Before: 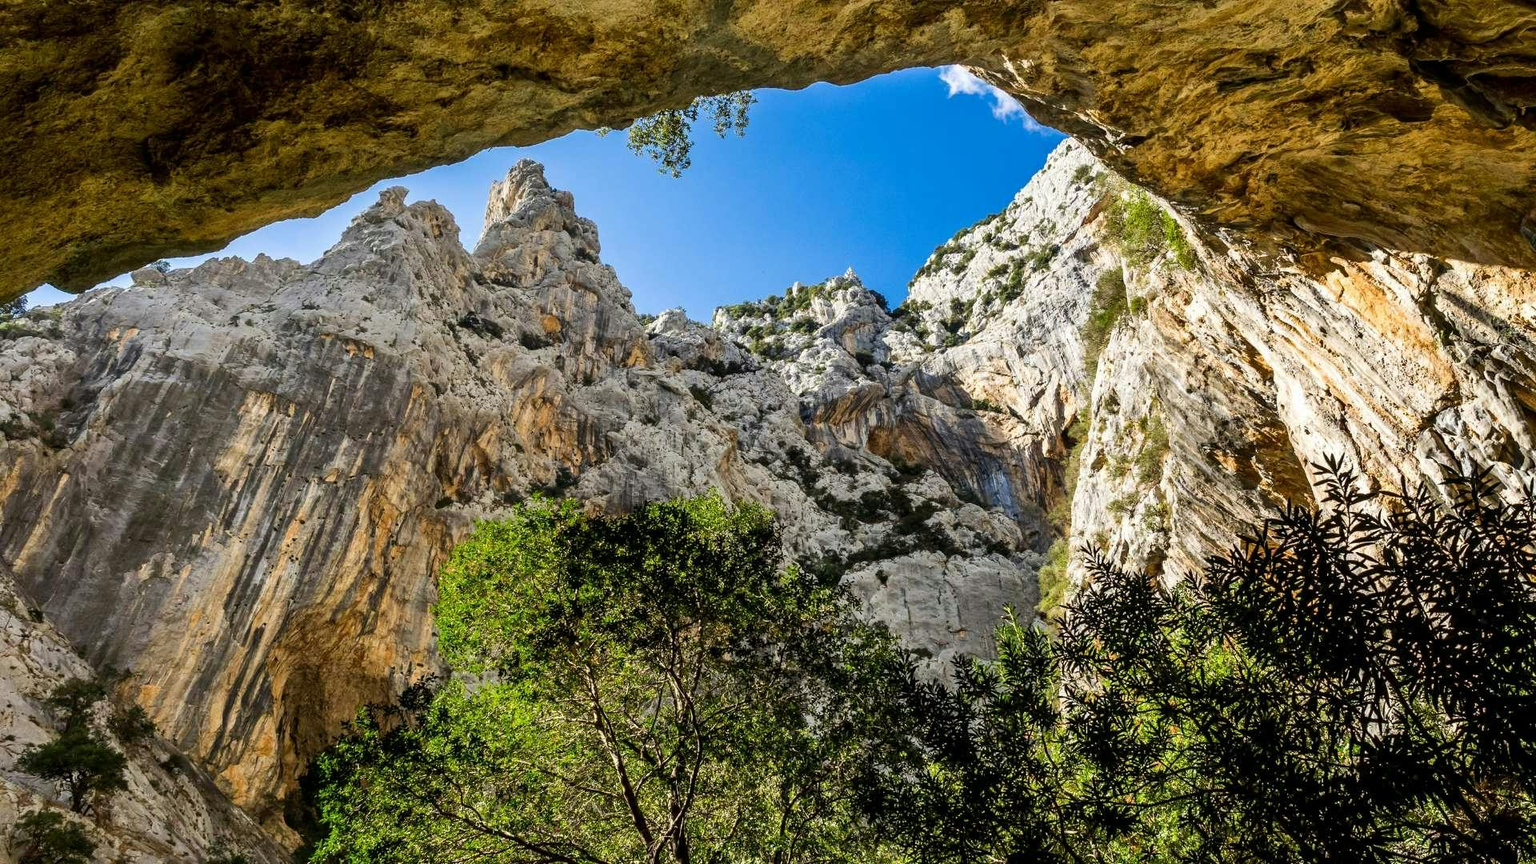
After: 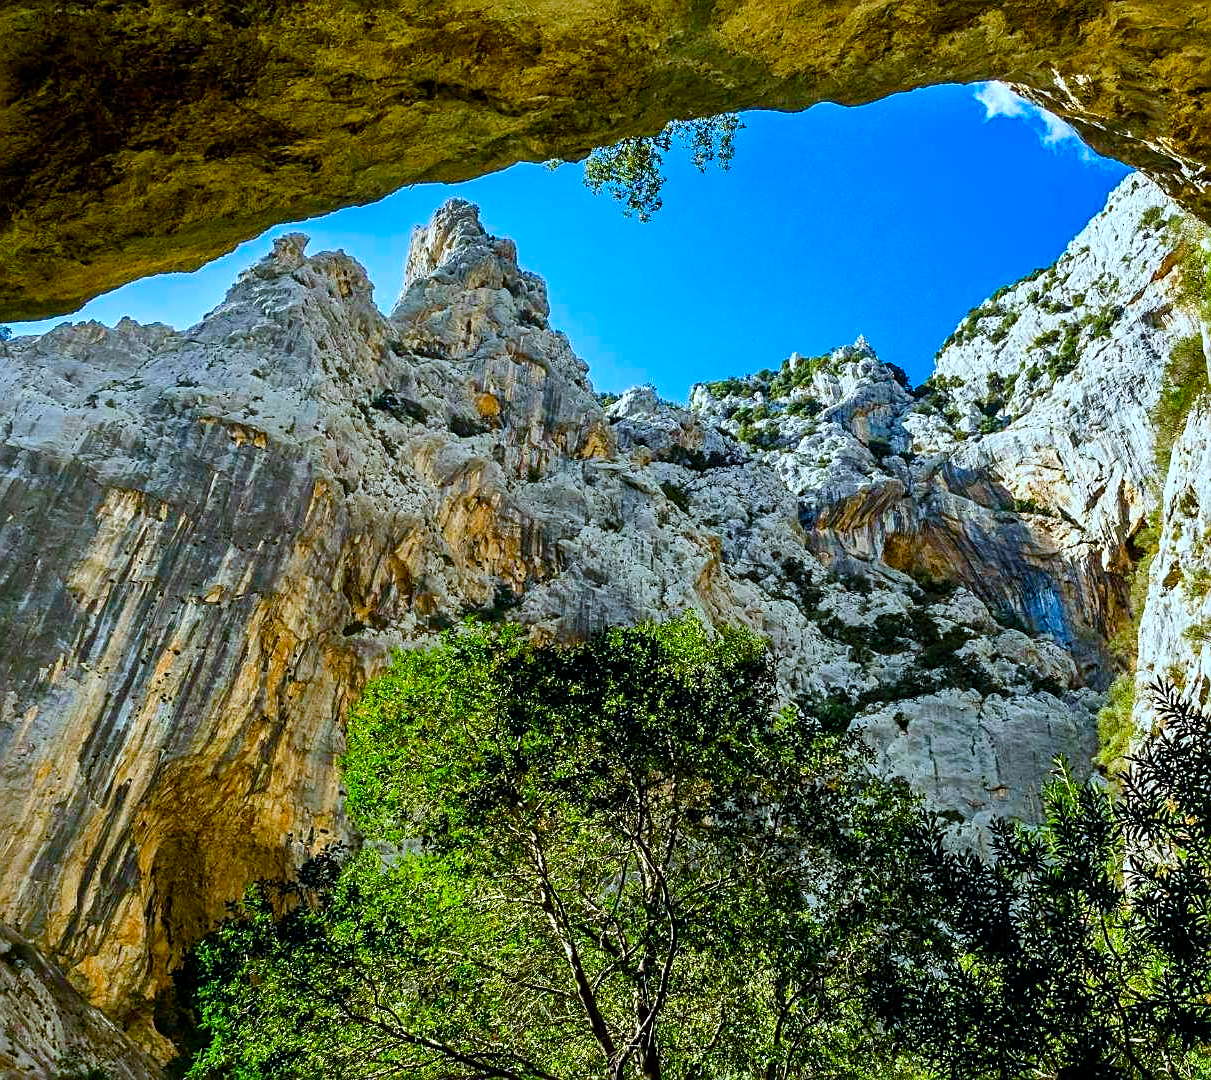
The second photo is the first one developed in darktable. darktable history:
crop: left 10.483%, right 26.397%
sharpen: on, module defaults
color balance rgb: linear chroma grading › global chroma 0.74%, perceptual saturation grading › global saturation 20%, perceptual saturation grading › highlights -24.757%, perceptual saturation grading › shadows 50.423%, global vibrance 43.322%
color calibration: gray › normalize channels true, illuminant Planckian (black body), x 0.378, y 0.375, temperature 4073.31 K, gamut compression 0.026
